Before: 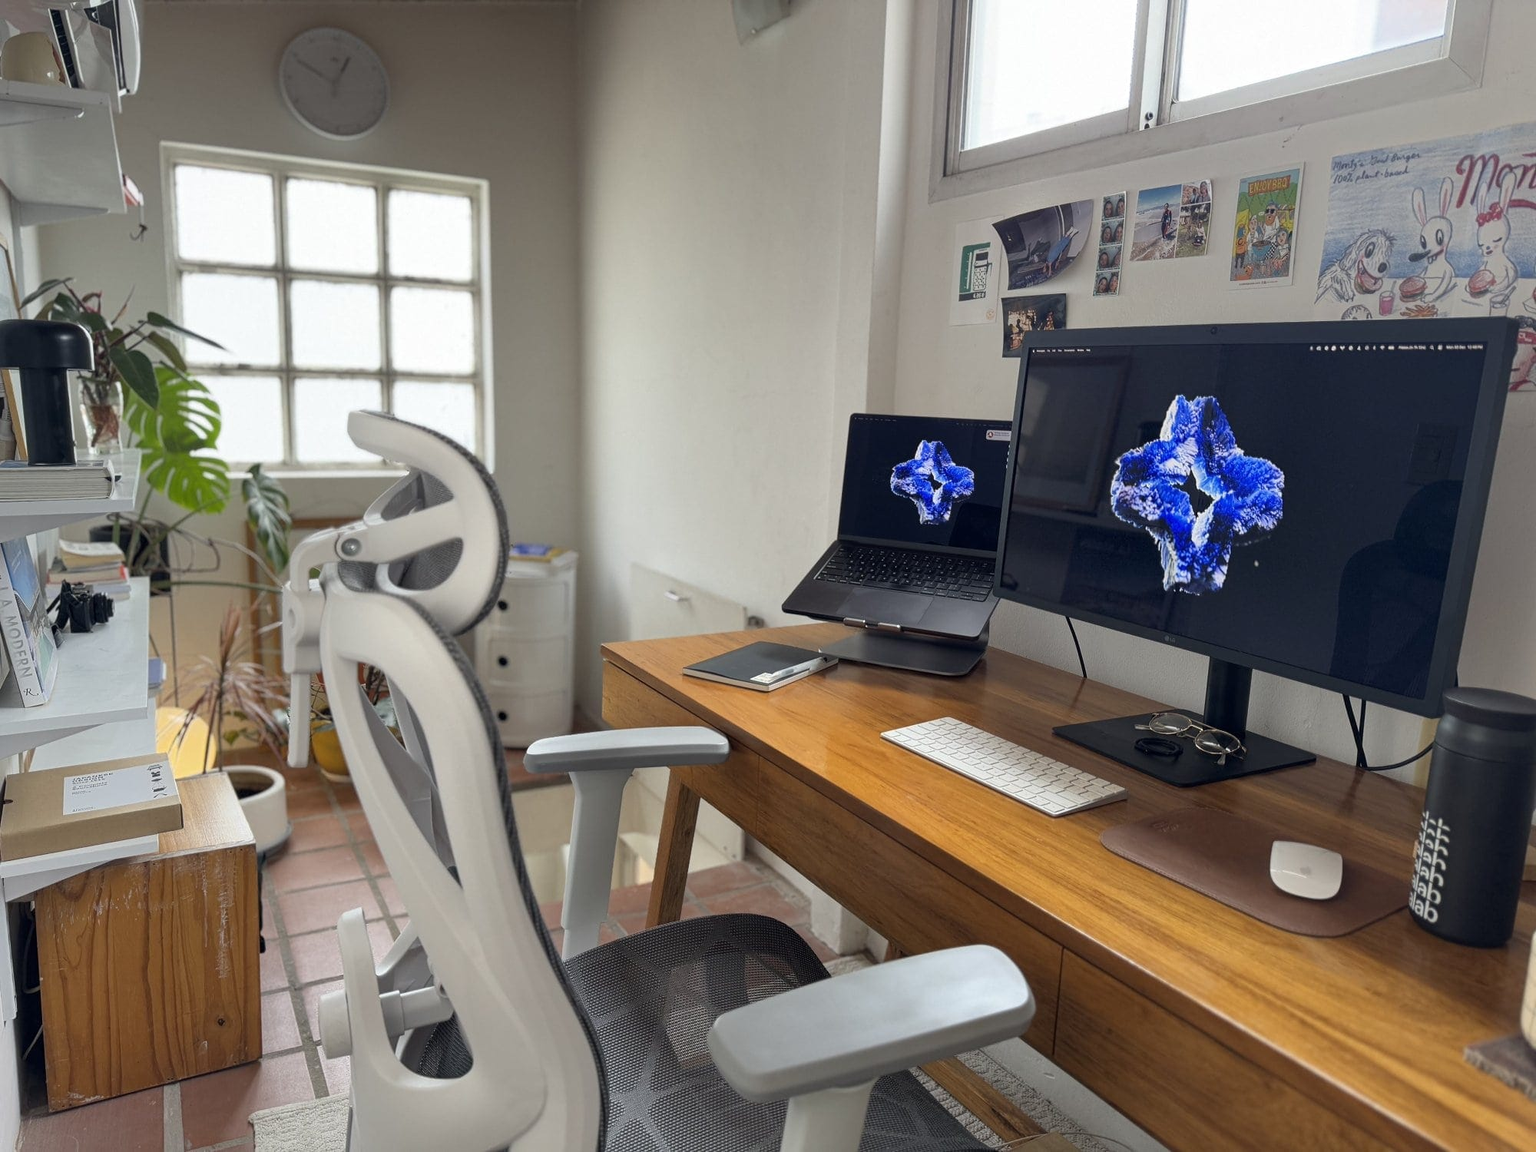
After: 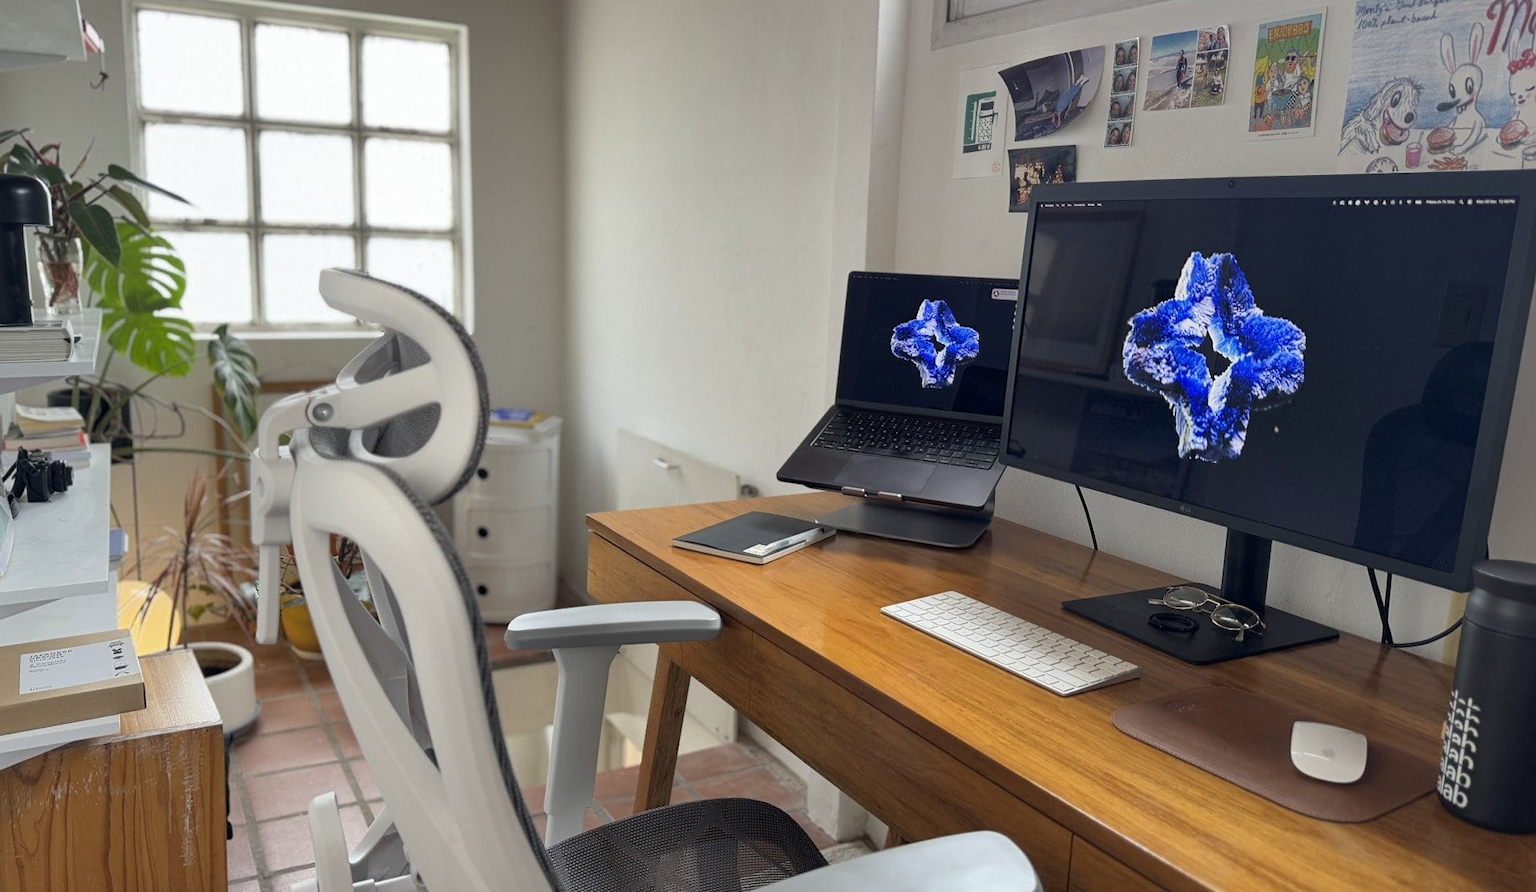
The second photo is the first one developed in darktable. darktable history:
crop and rotate: left 2.933%, top 13.59%, right 2.107%, bottom 12.863%
